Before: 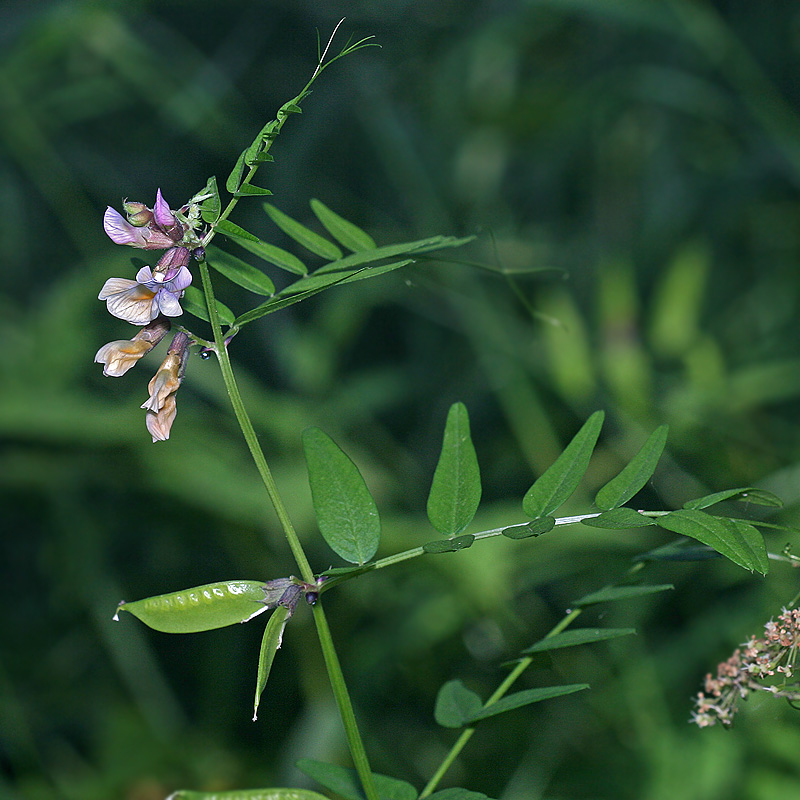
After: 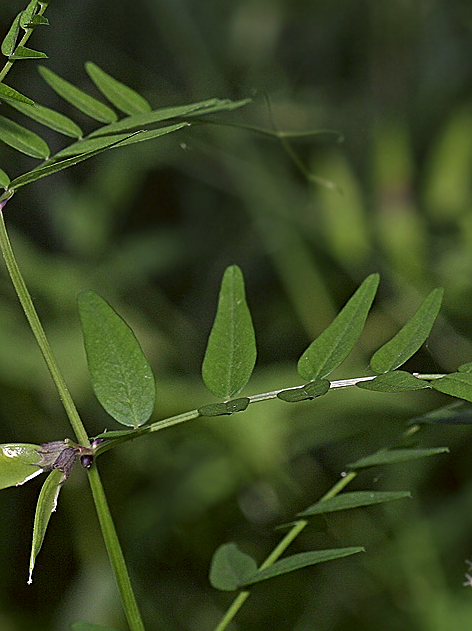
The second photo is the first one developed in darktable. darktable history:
crop and rotate: left 28.24%, top 17.223%, right 12.7%, bottom 3.832%
exposure: black level correction 0.002, exposure -0.2 EV, compensate highlight preservation false
sharpen: on, module defaults
color correction: highlights a* 6.64, highlights b* 7.95, shadows a* 6.06, shadows b* 7.17, saturation 0.882
